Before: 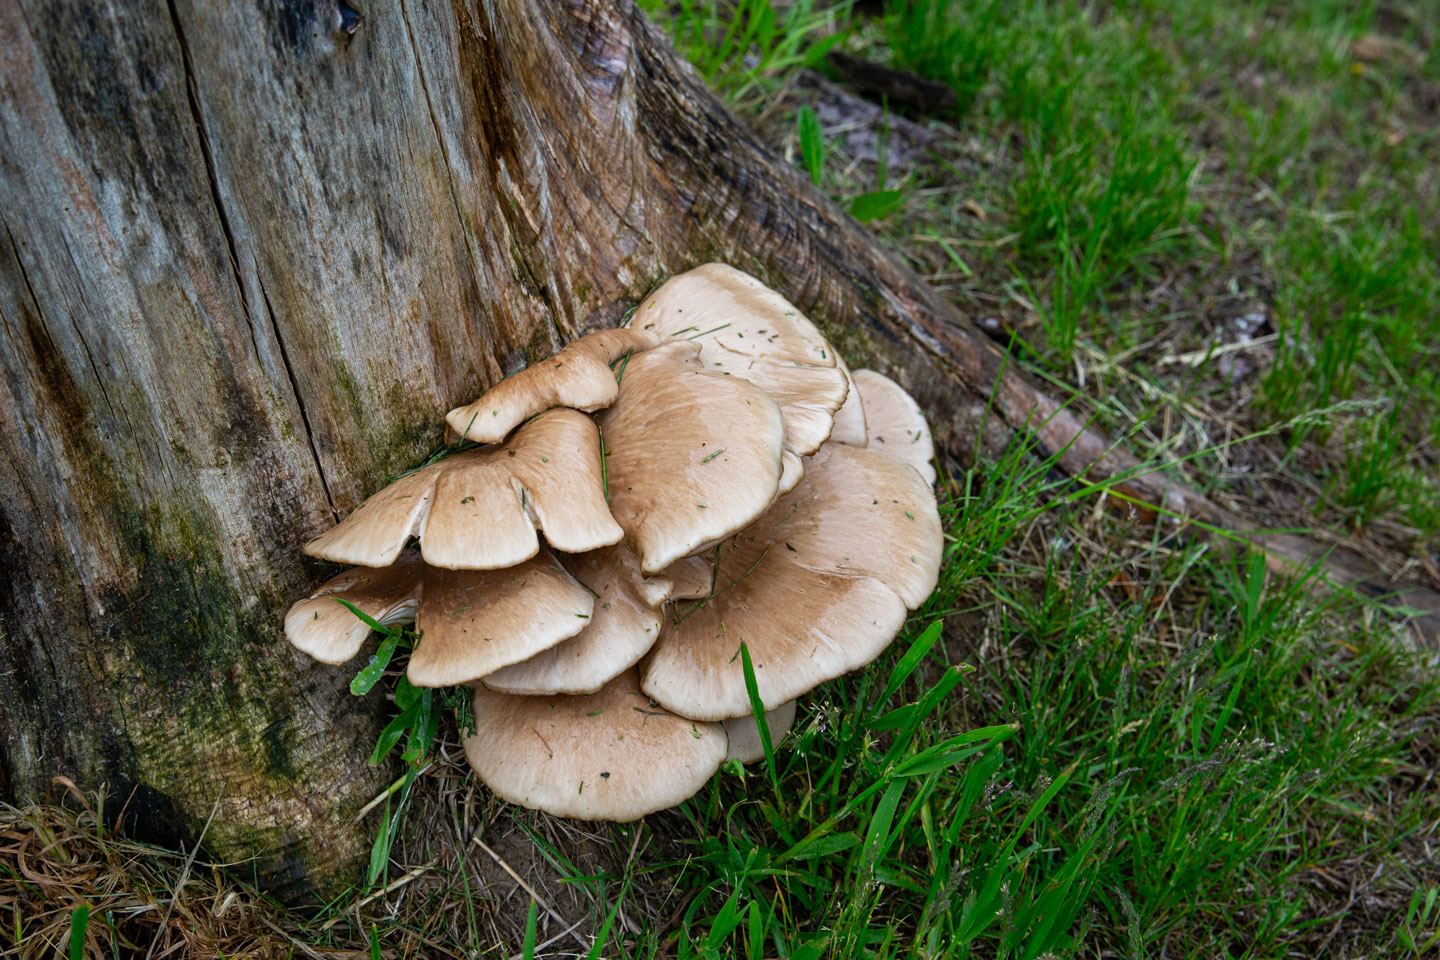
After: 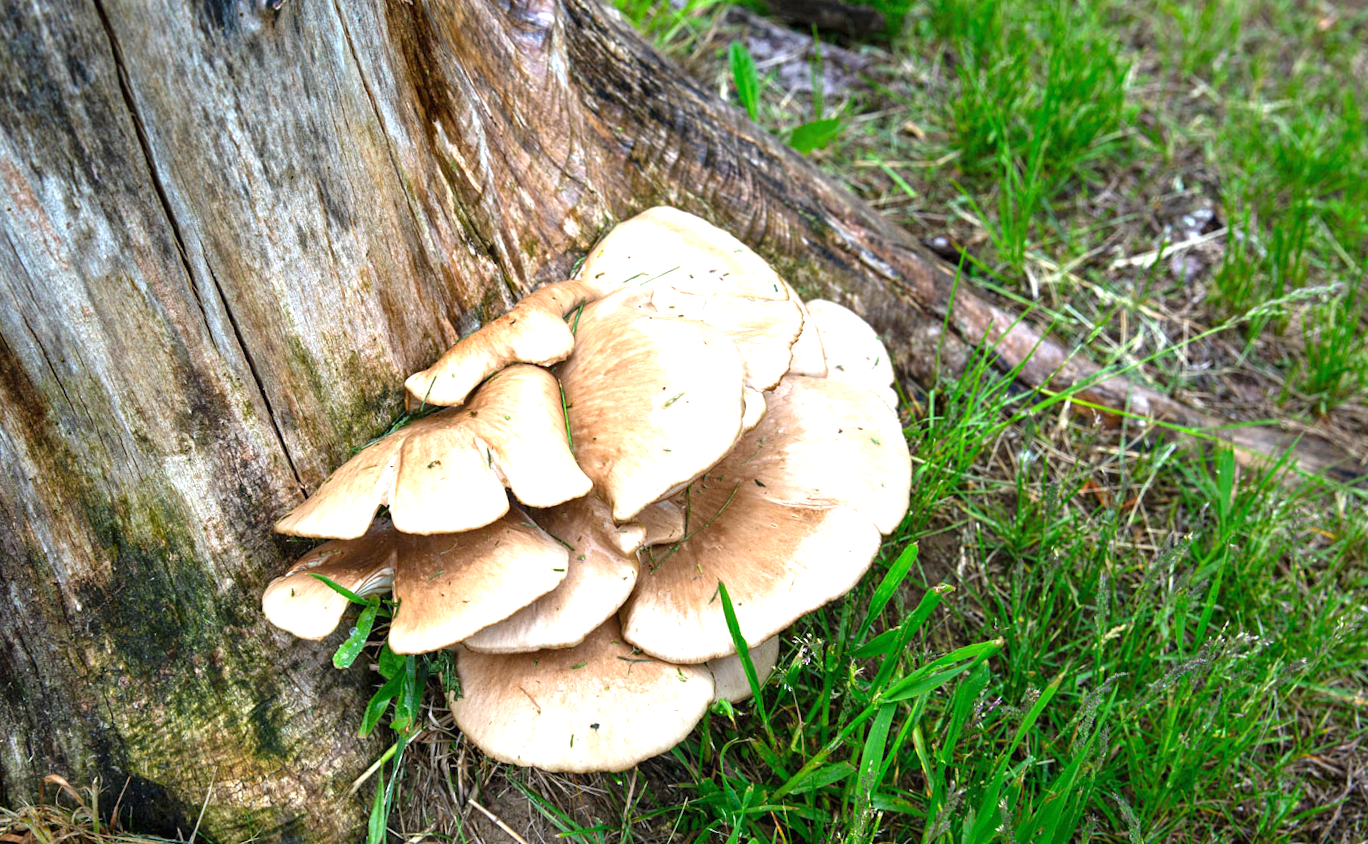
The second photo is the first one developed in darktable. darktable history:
rotate and perspective: rotation -5°, crop left 0.05, crop right 0.952, crop top 0.11, crop bottom 0.89
exposure: black level correction 0, exposure 0.7 EV, compensate exposure bias true, compensate highlight preservation false
